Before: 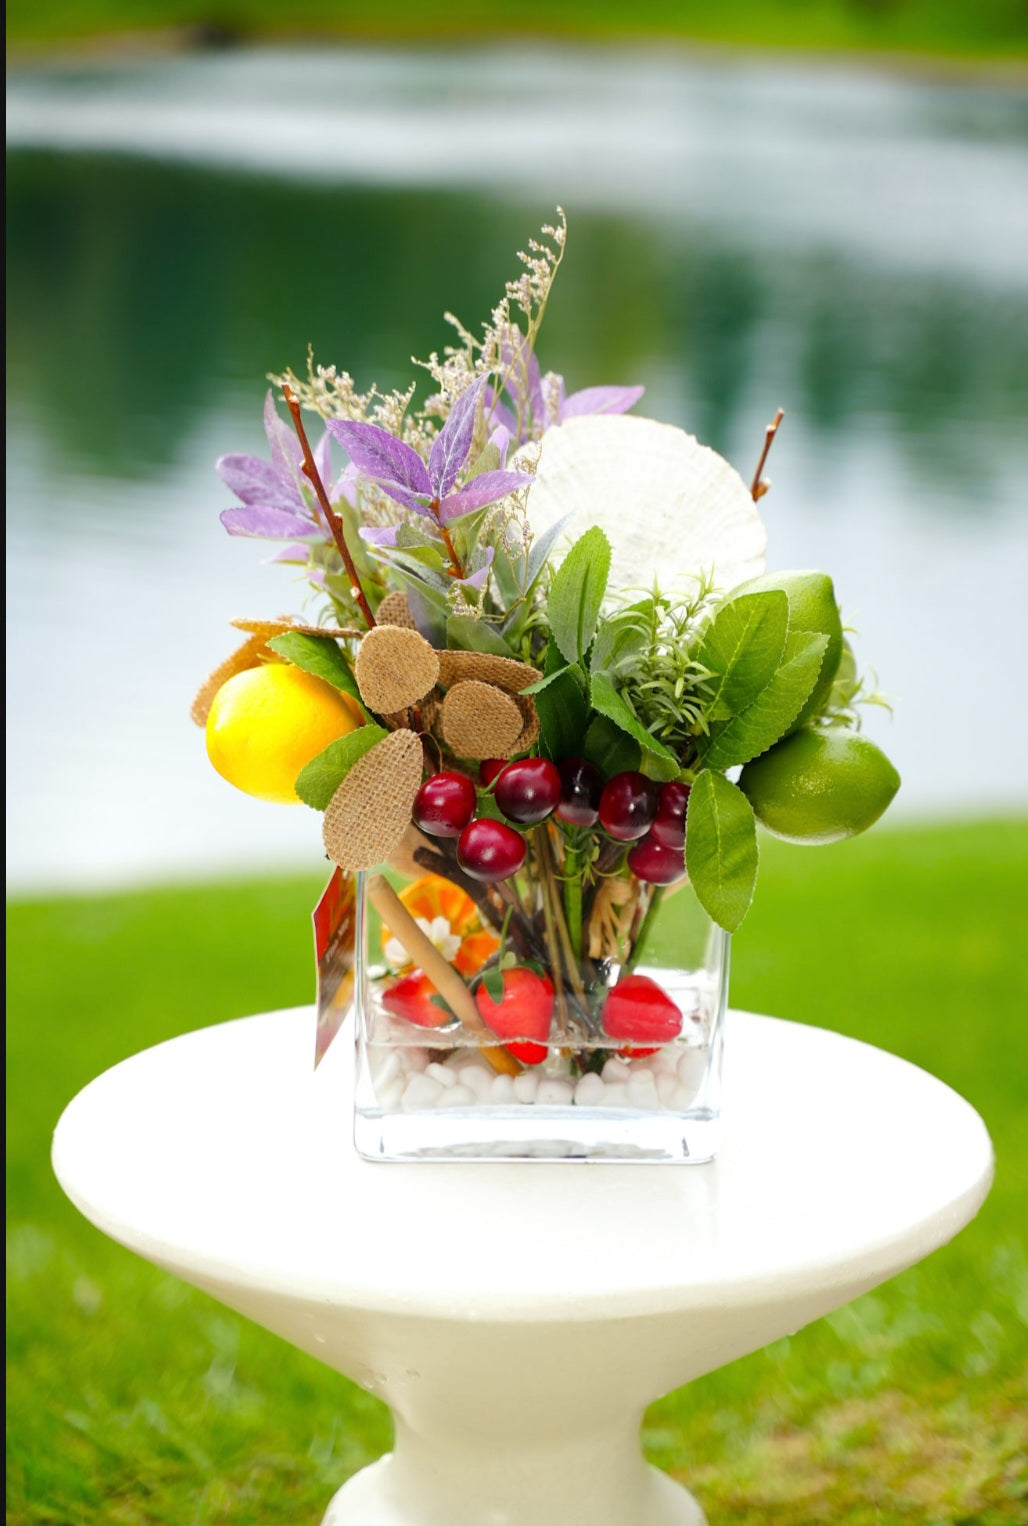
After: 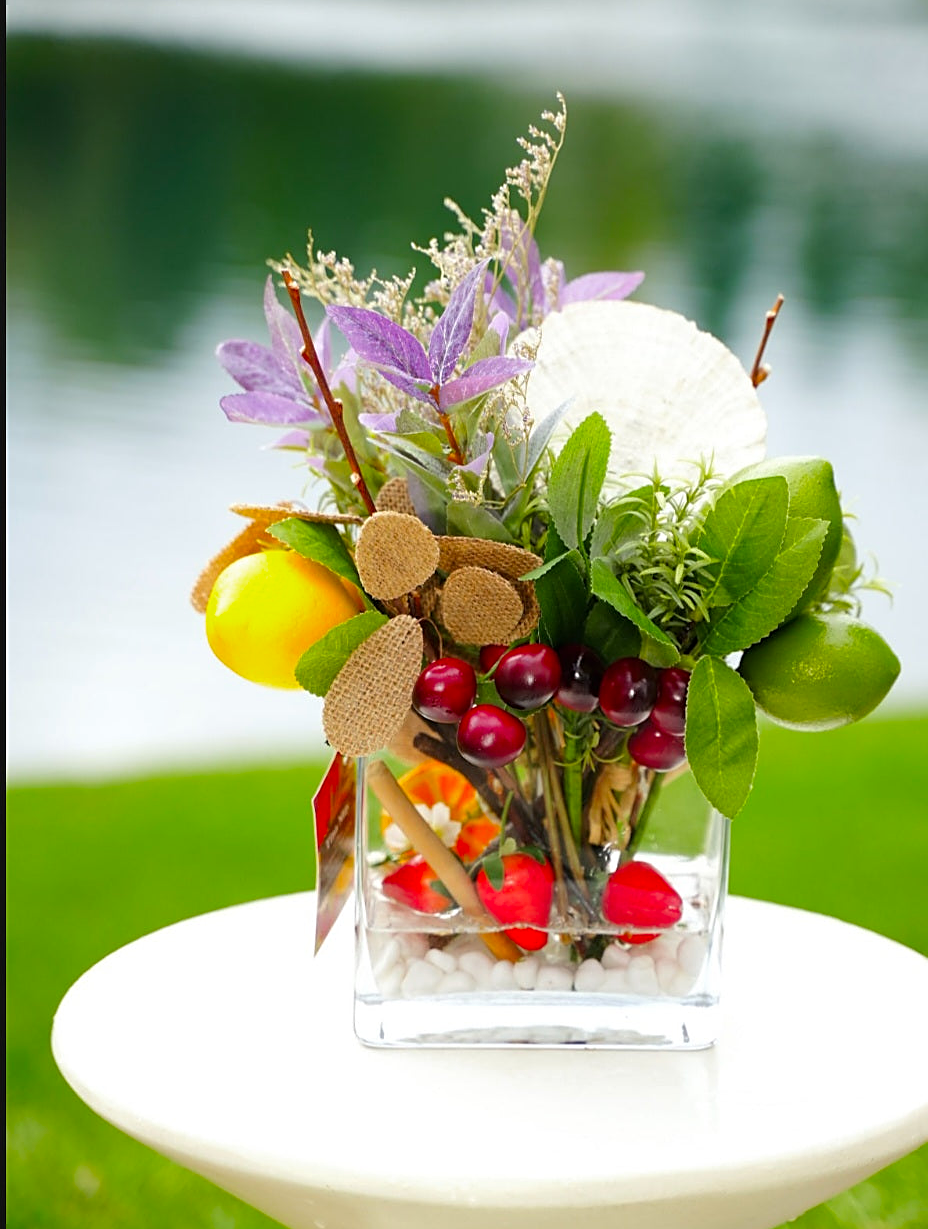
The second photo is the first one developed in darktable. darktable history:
crop: top 7.49%, right 9.717%, bottom 11.943%
haze removal: compatibility mode true, adaptive false
sharpen: on, module defaults
vibrance: vibrance 67%
